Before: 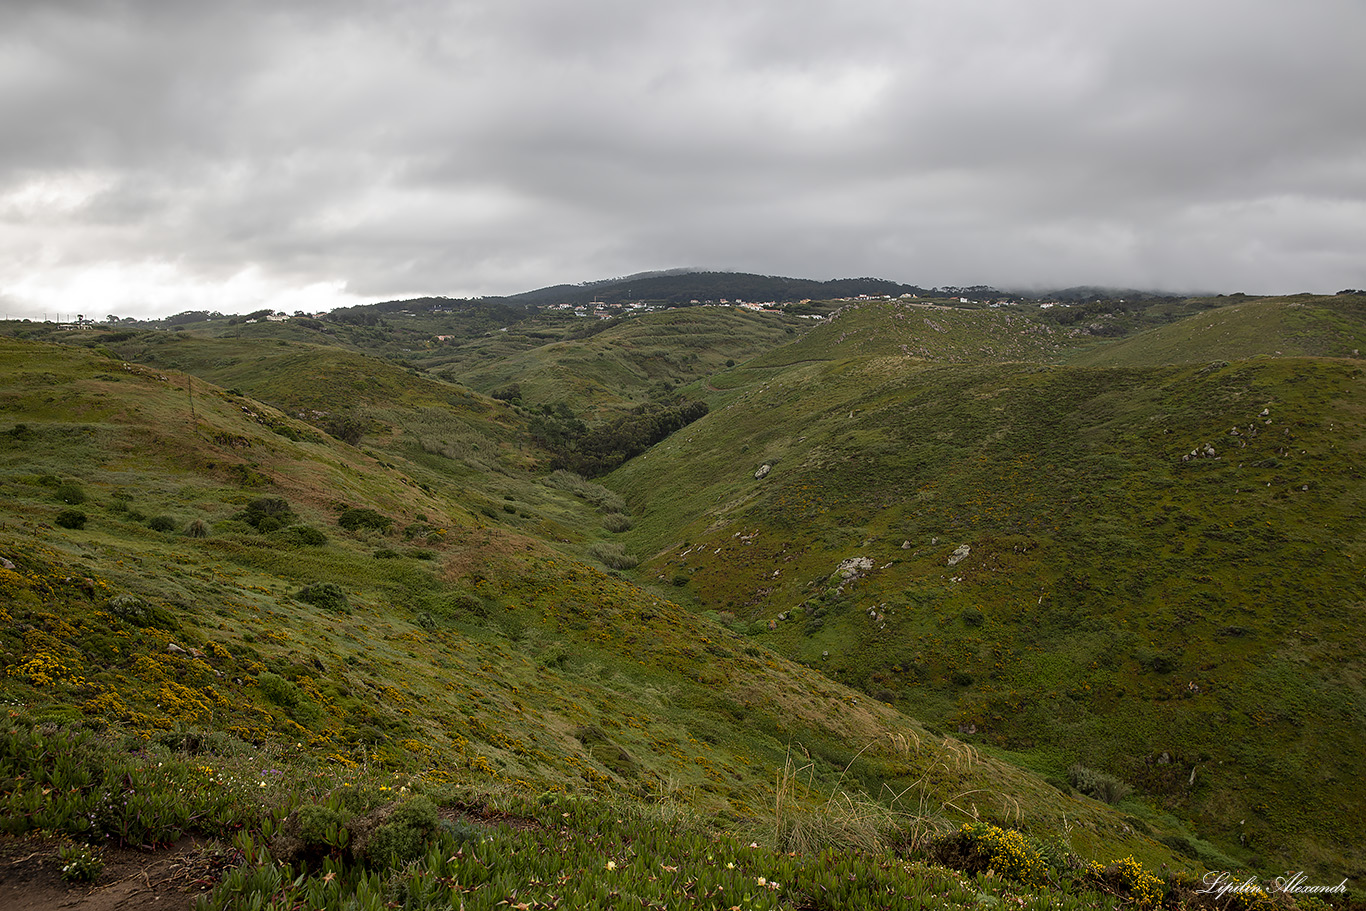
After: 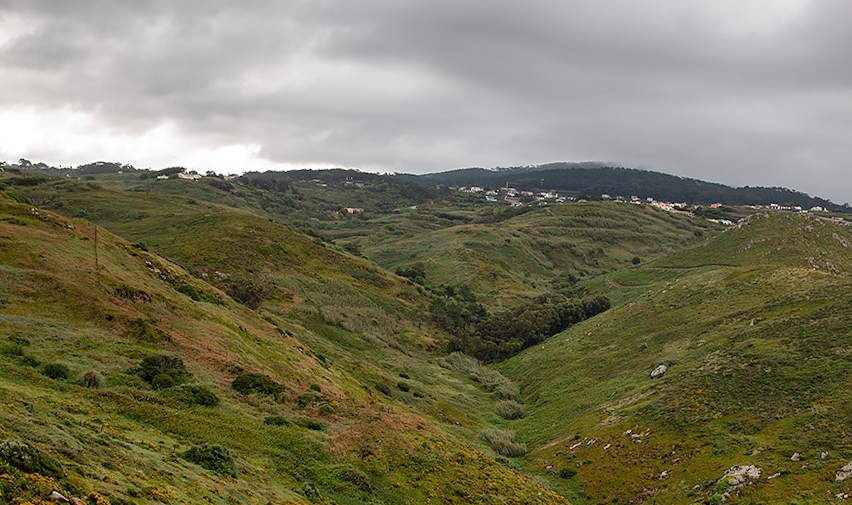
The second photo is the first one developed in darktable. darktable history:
crop and rotate: angle -4.99°, left 2.122%, top 6.945%, right 27.566%, bottom 30.519%
shadows and highlights: highlights color adjustment 0%, low approximation 0.01, soften with gaussian
